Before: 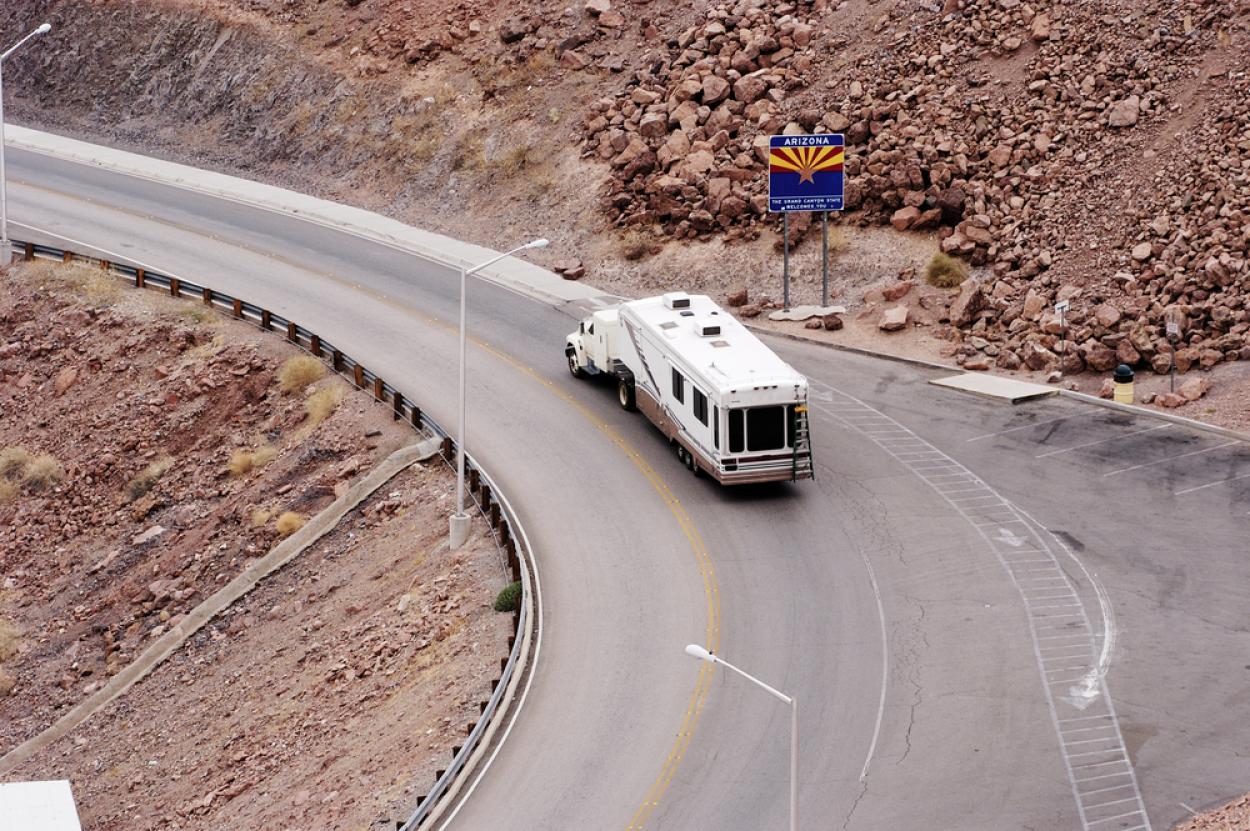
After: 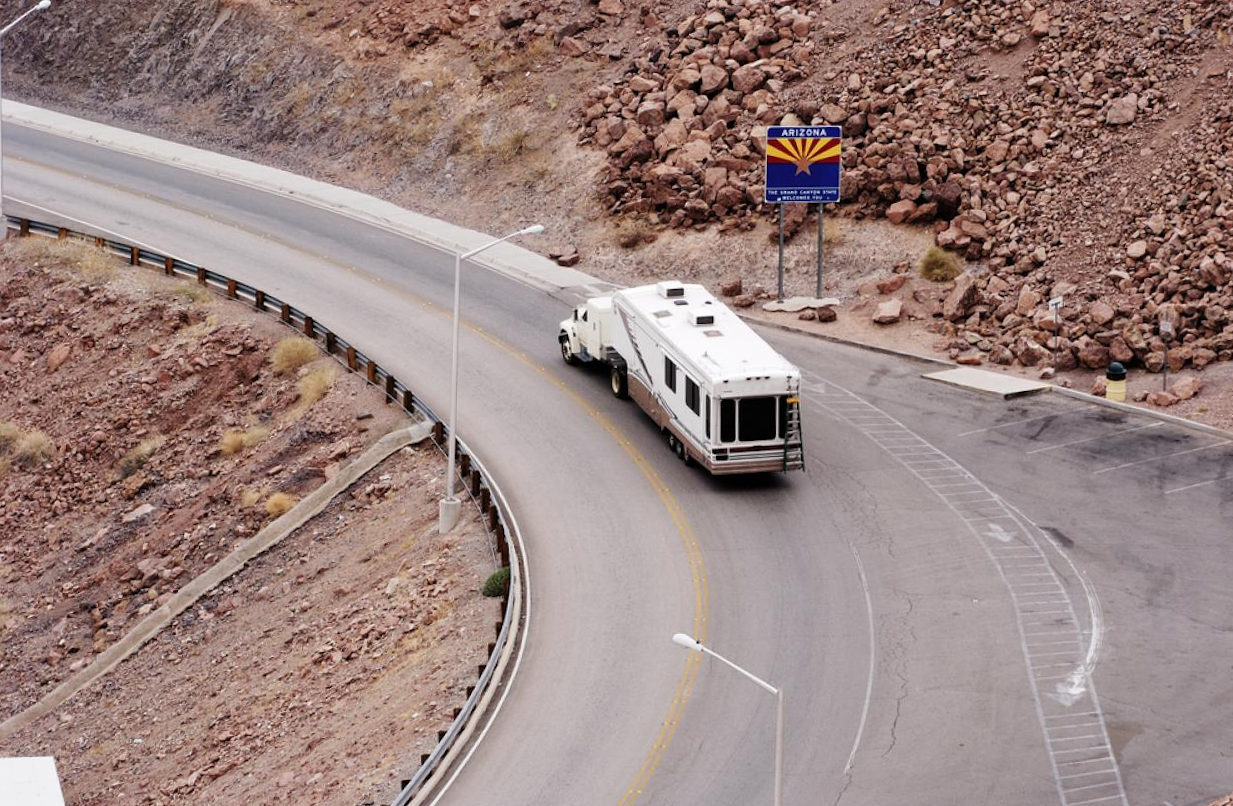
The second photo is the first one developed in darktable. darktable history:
rotate and perspective: rotation 1.14°, crop left 0.013, crop right 0.987, crop top 0.029, crop bottom 0.971
